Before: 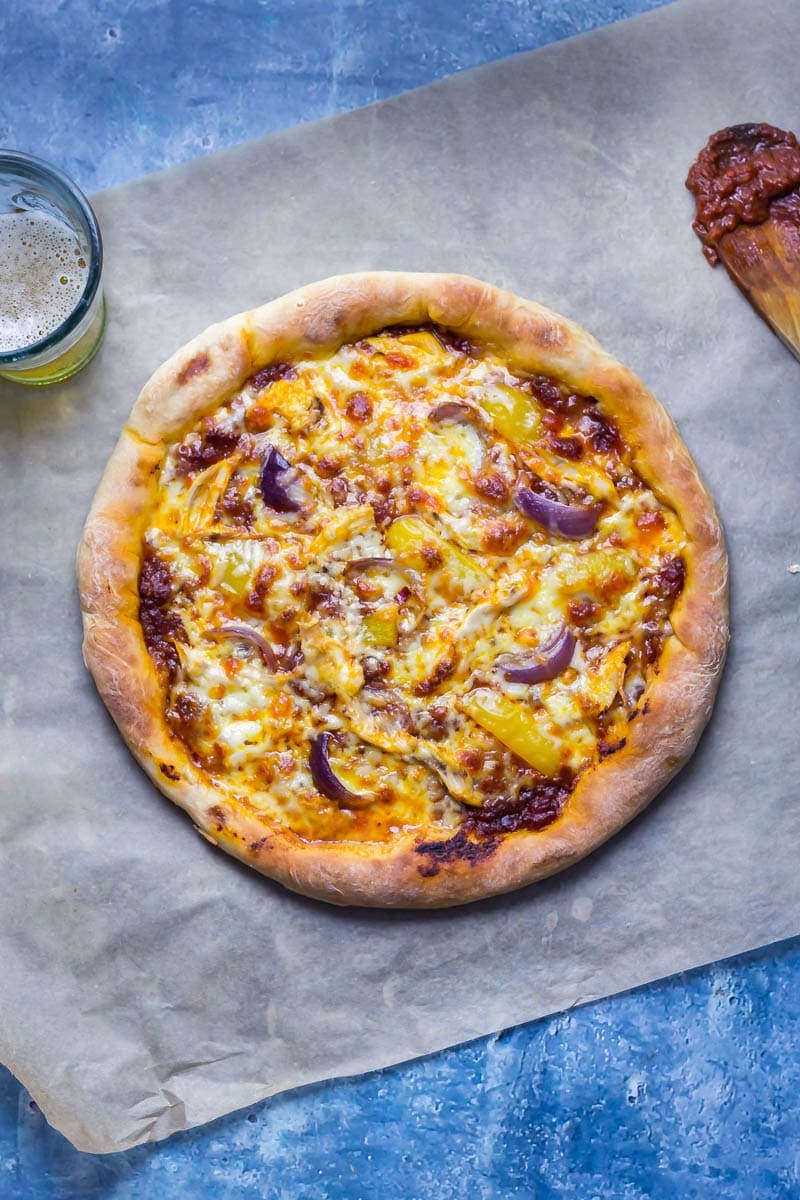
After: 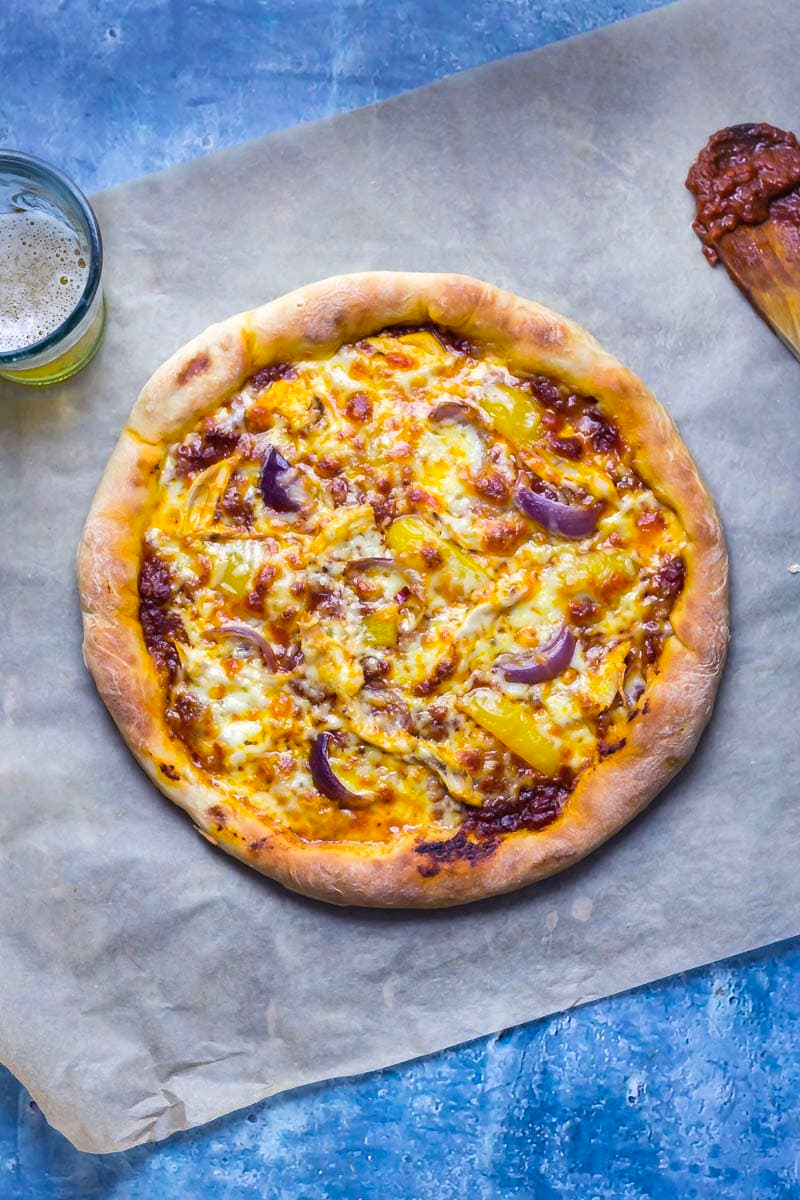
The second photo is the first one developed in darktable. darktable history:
exposure: black level correction -0.001, exposure 0.08 EV, compensate exposure bias true, compensate highlight preservation false
color balance rgb: linear chroma grading › global chroma 0.616%, perceptual saturation grading › global saturation 0.635%, global vibrance 24.264%
